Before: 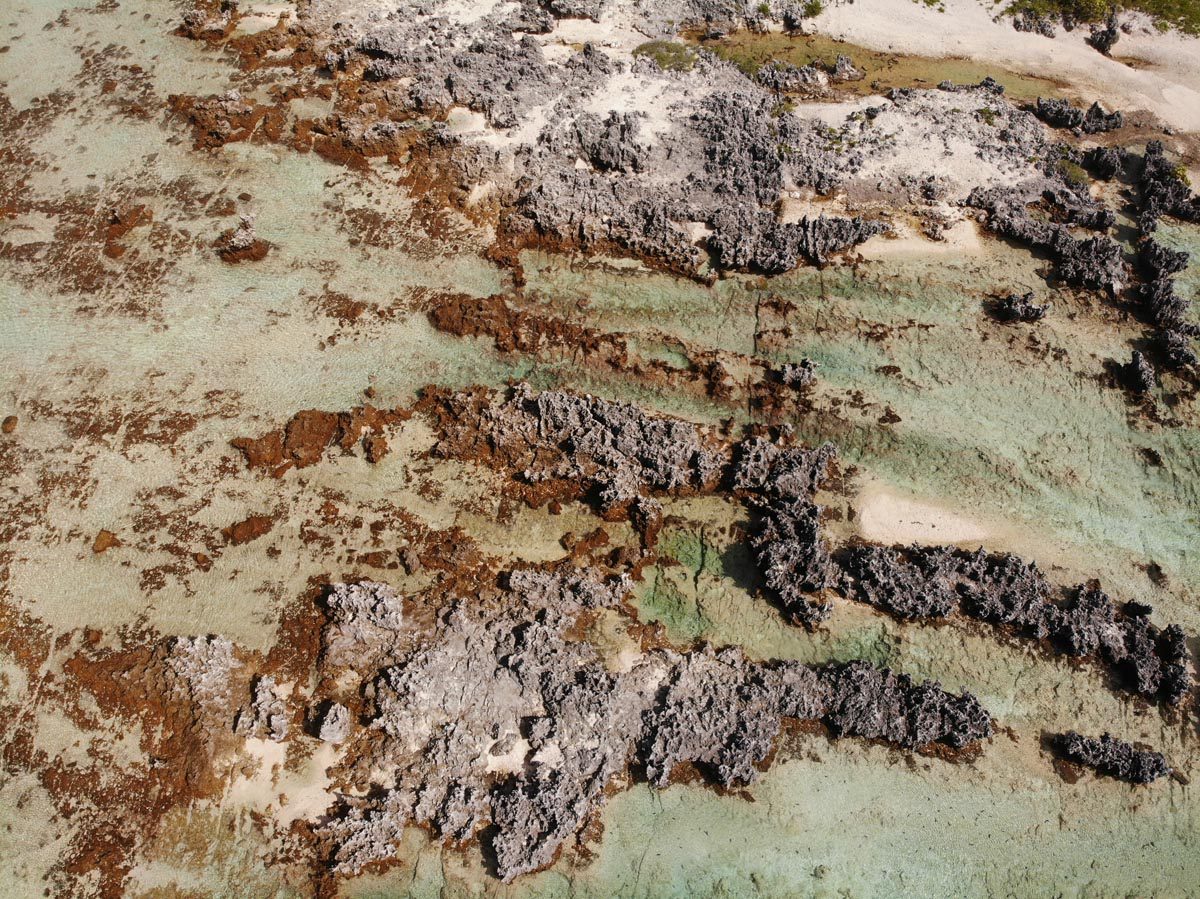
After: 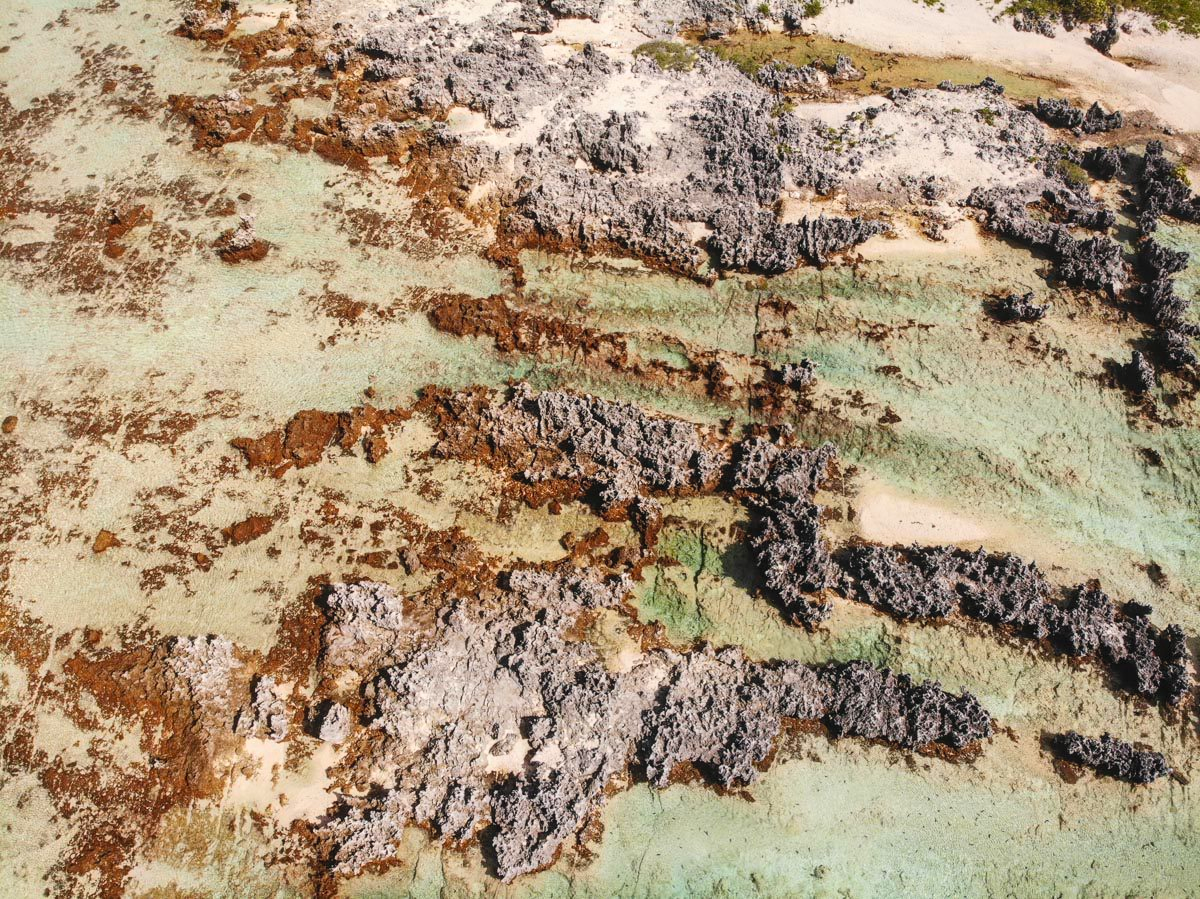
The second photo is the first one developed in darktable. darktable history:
local contrast: detail 110%
contrast brightness saturation: contrast 0.2, brightness 0.16, saturation 0.22
